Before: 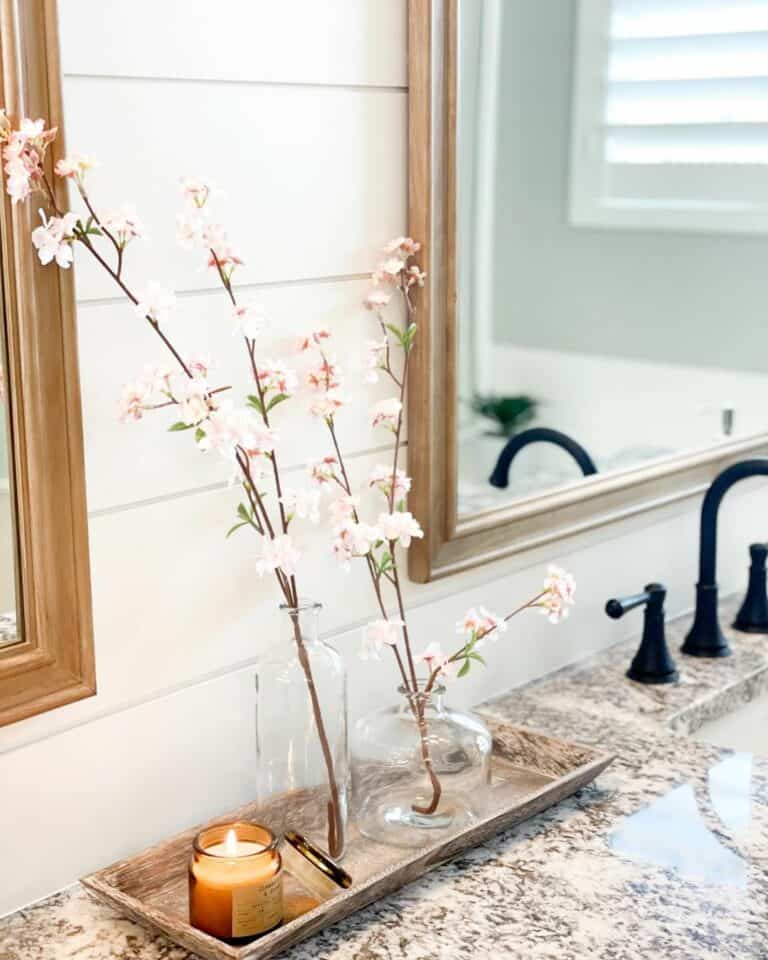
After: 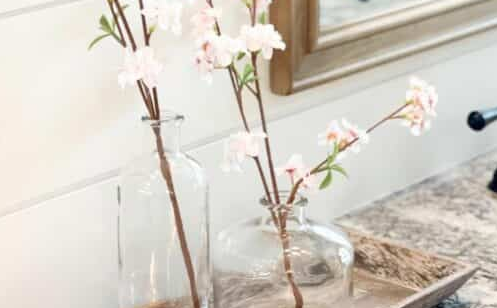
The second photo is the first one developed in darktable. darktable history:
crop: left 18.034%, top 50.912%, right 17.123%, bottom 16.906%
